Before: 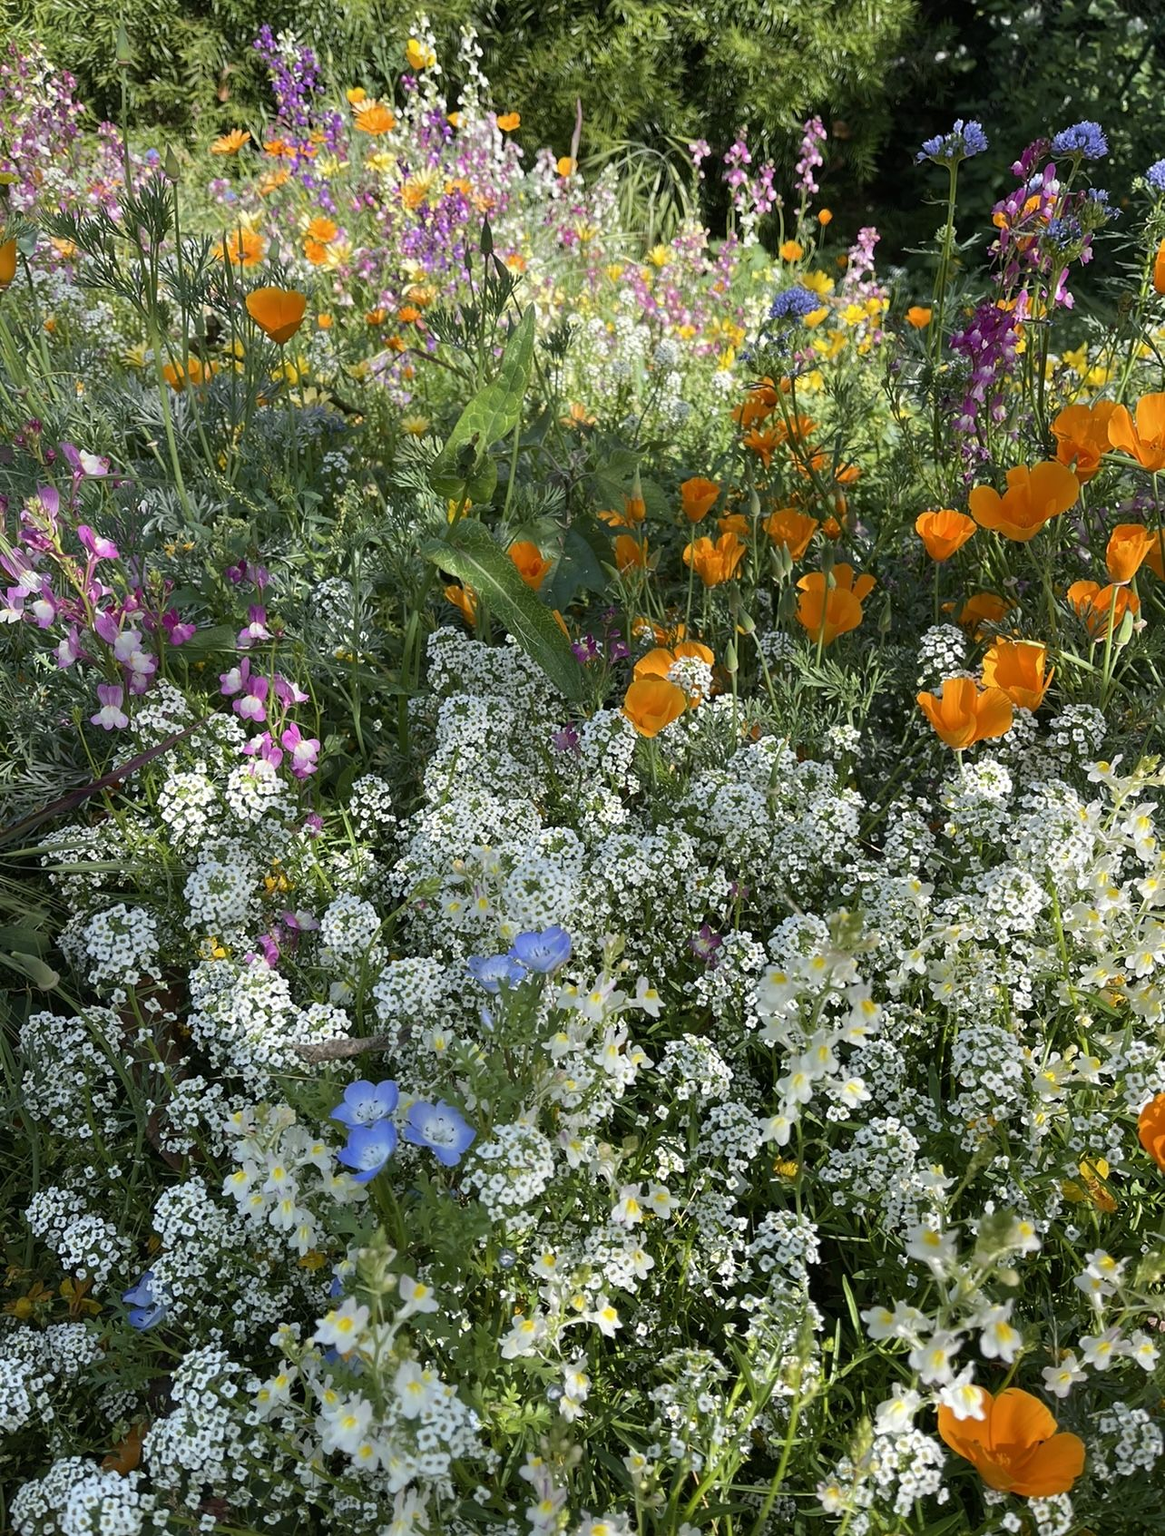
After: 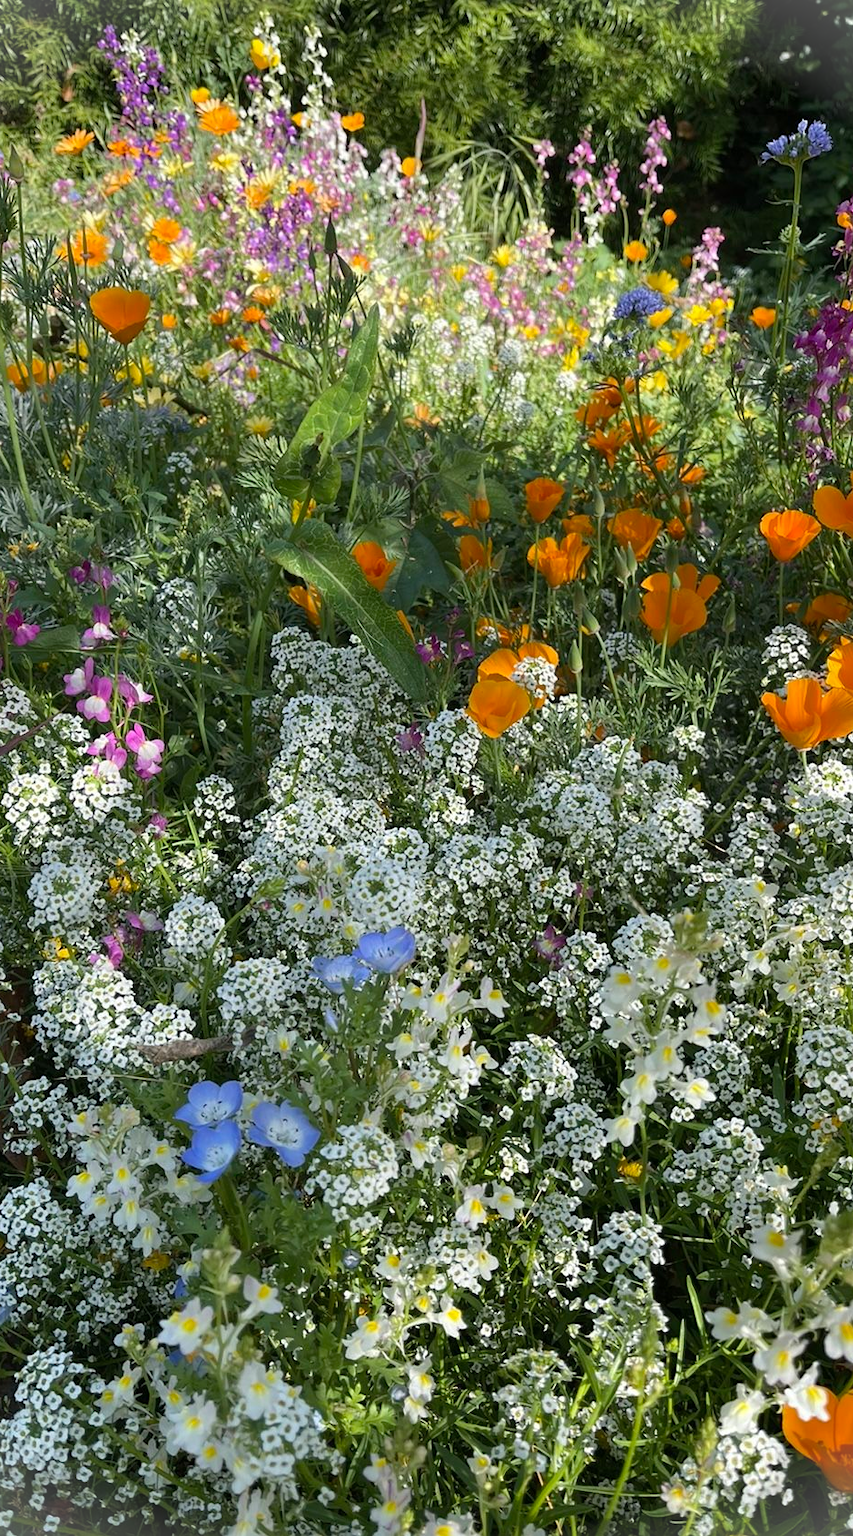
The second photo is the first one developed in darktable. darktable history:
crop: left 13.443%, right 13.31%
vignetting: fall-off start 100%, brightness 0.3, saturation 0
